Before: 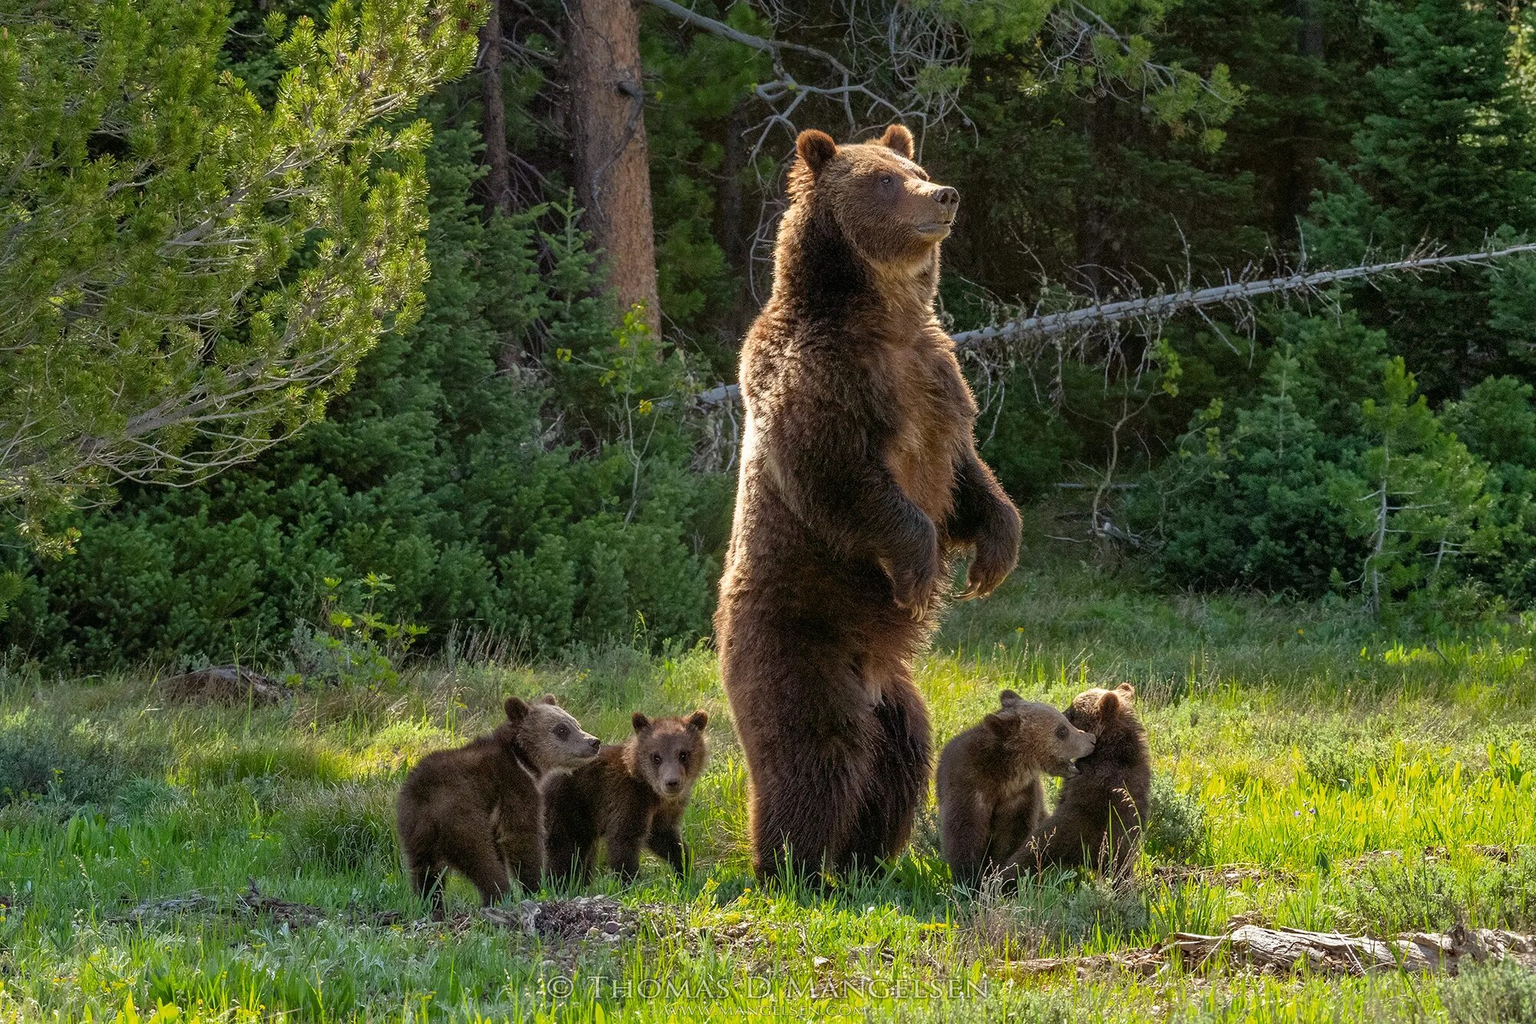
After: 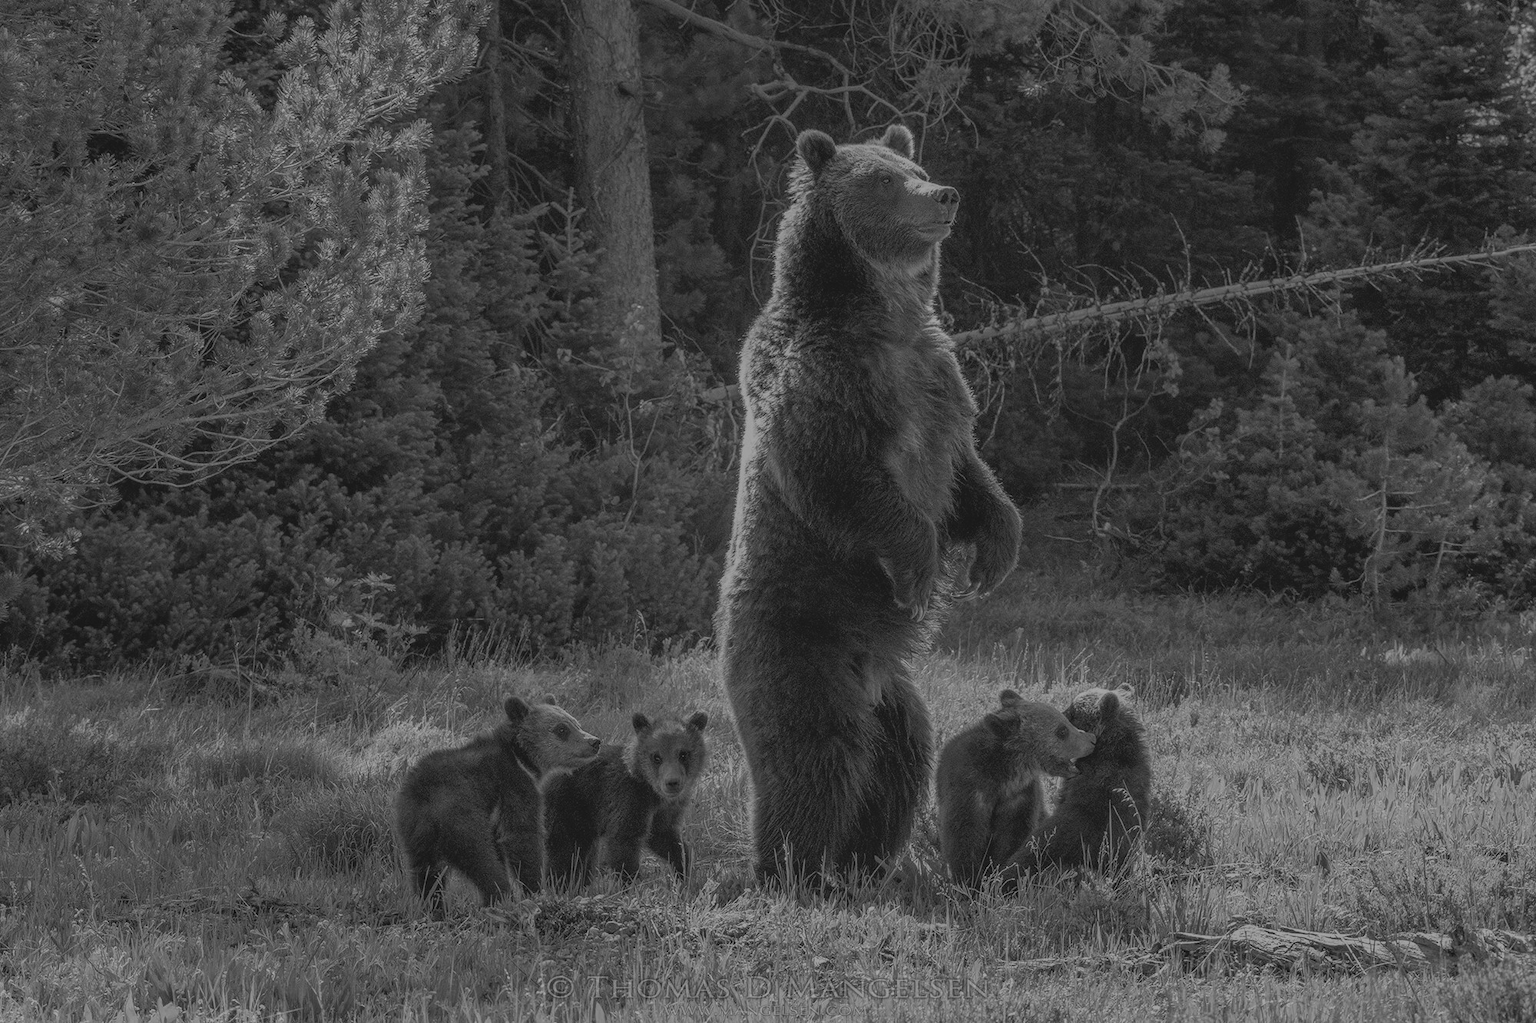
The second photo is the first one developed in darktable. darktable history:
local contrast: on, module defaults
colorize: hue 41.44°, saturation 22%, source mix 60%, lightness 10.61%
monochrome: a 26.22, b 42.67, size 0.8
color contrast: green-magenta contrast 1.2, blue-yellow contrast 1.2
